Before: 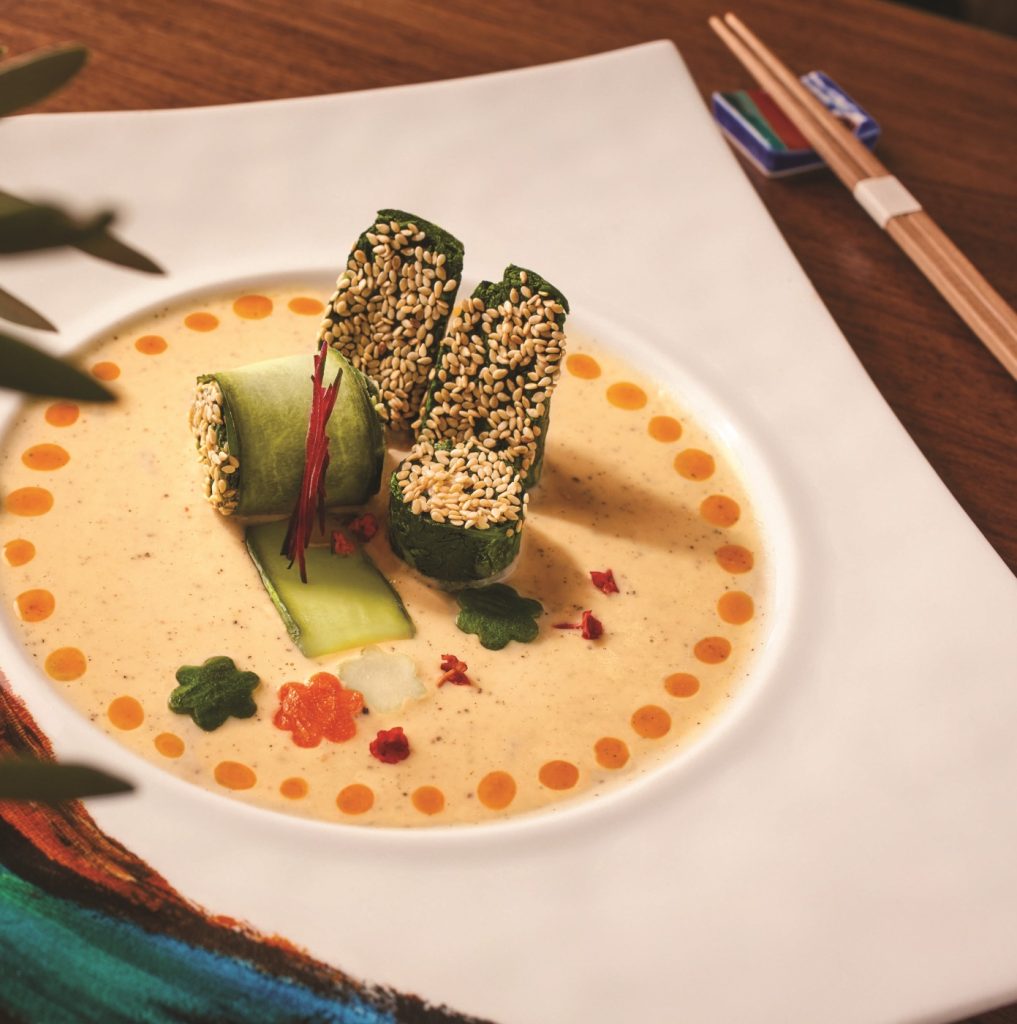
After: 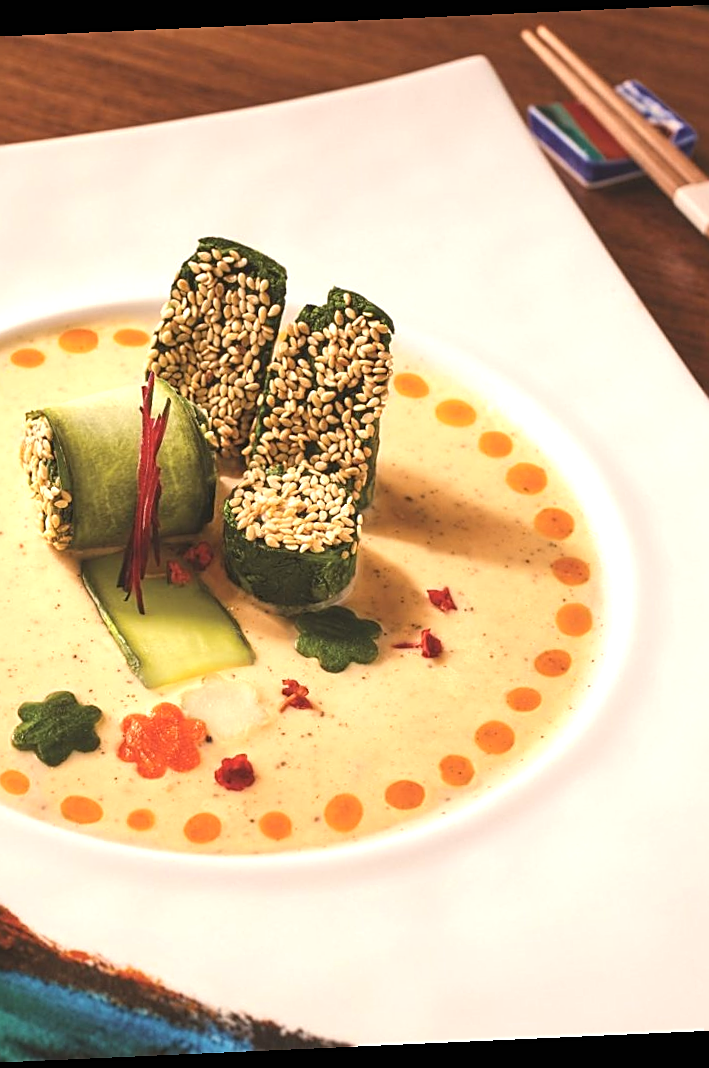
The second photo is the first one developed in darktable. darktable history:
exposure: black level correction 0, exposure 0.5 EV, compensate exposure bias true, compensate highlight preservation false
rotate and perspective: rotation -2.56°, automatic cropping off
sharpen: on, module defaults
crop and rotate: left 17.732%, right 15.423%
